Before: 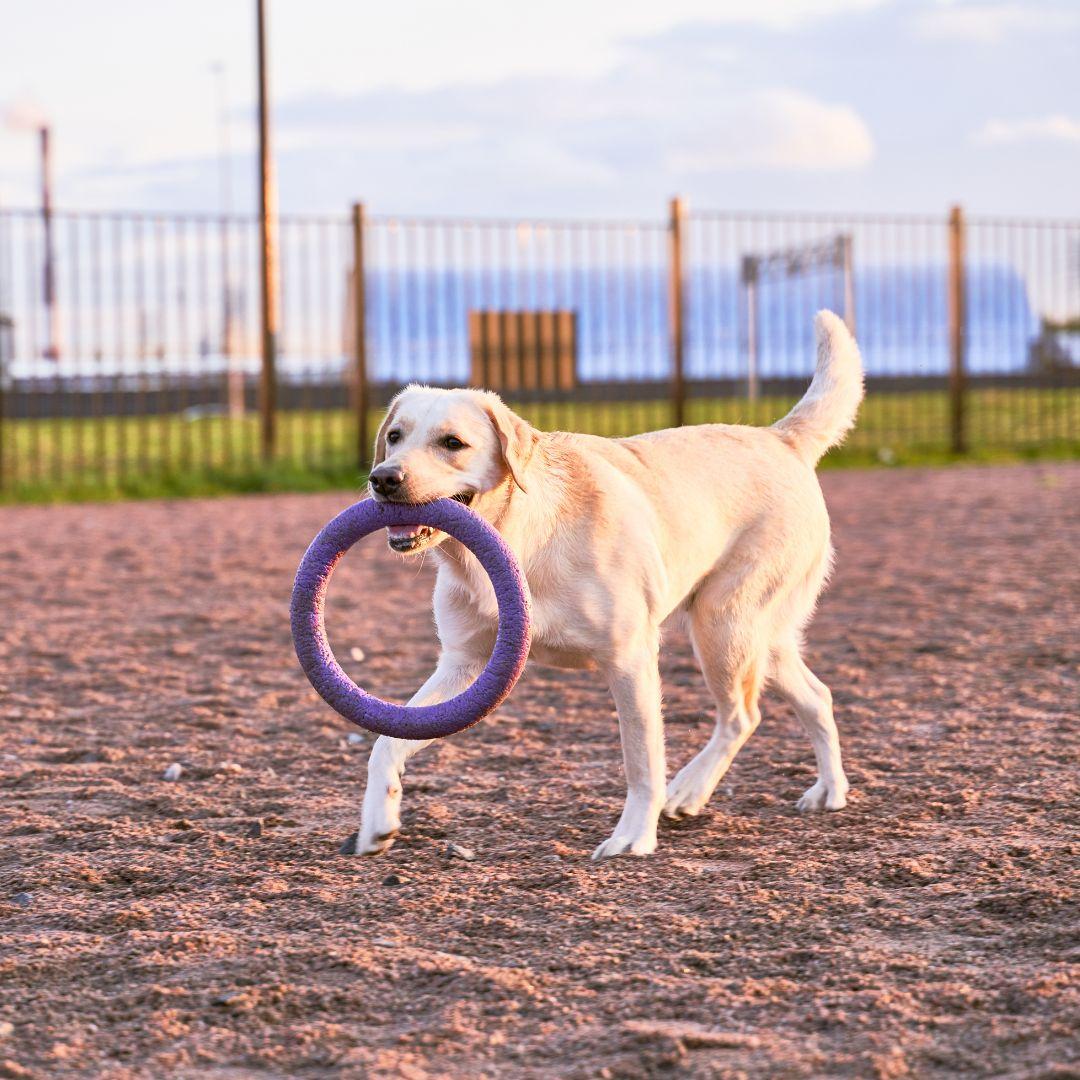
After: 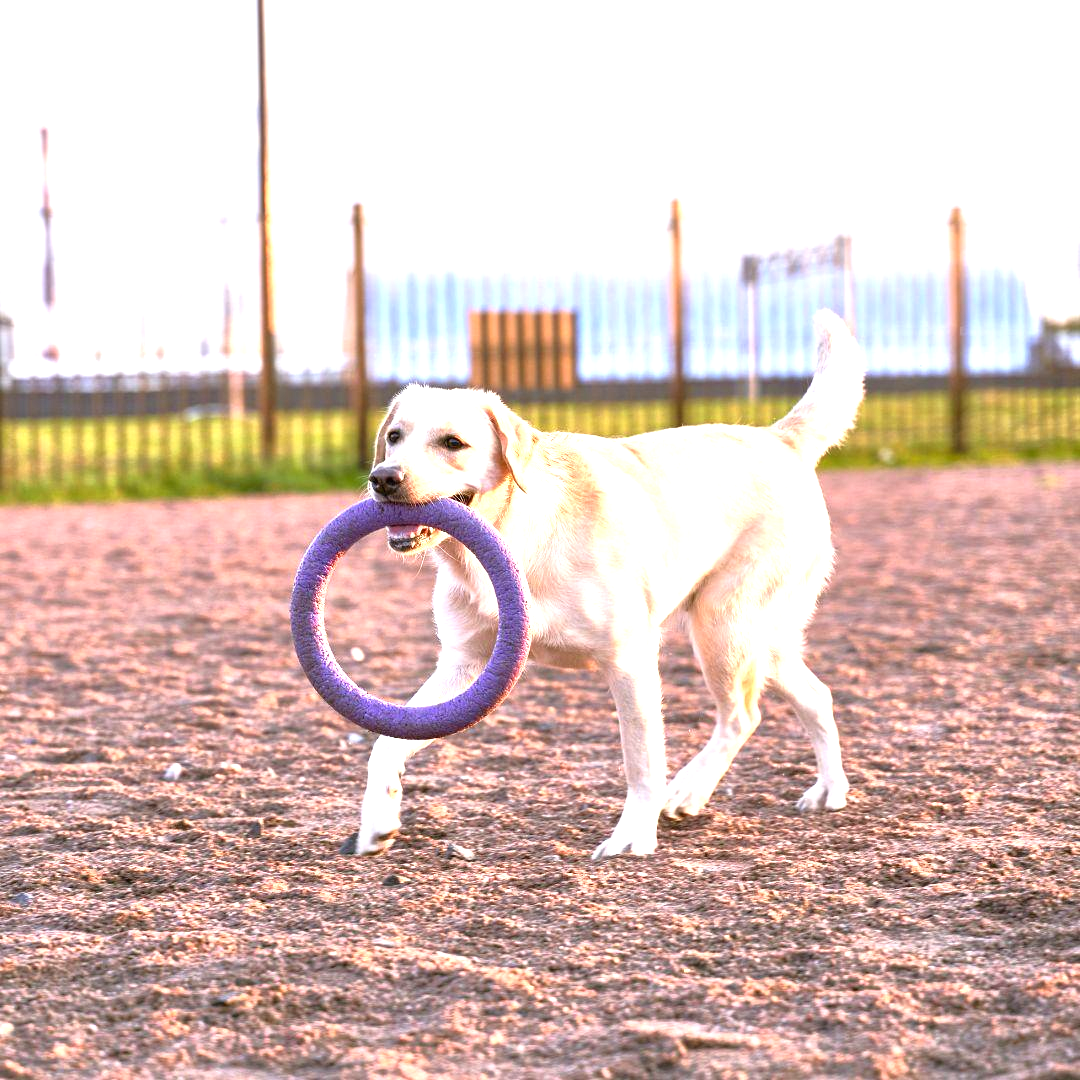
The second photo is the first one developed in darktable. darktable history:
tone equalizer: -8 EV -1.84 EV, -7 EV -1.16 EV, -6 EV -1.62 EV, smoothing diameter 25%, edges refinement/feathering 10, preserve details guided filter
exposure: black level correction 0, exposure 0.95 EV, compensate exposure bias true, compensate highlight preservation false
